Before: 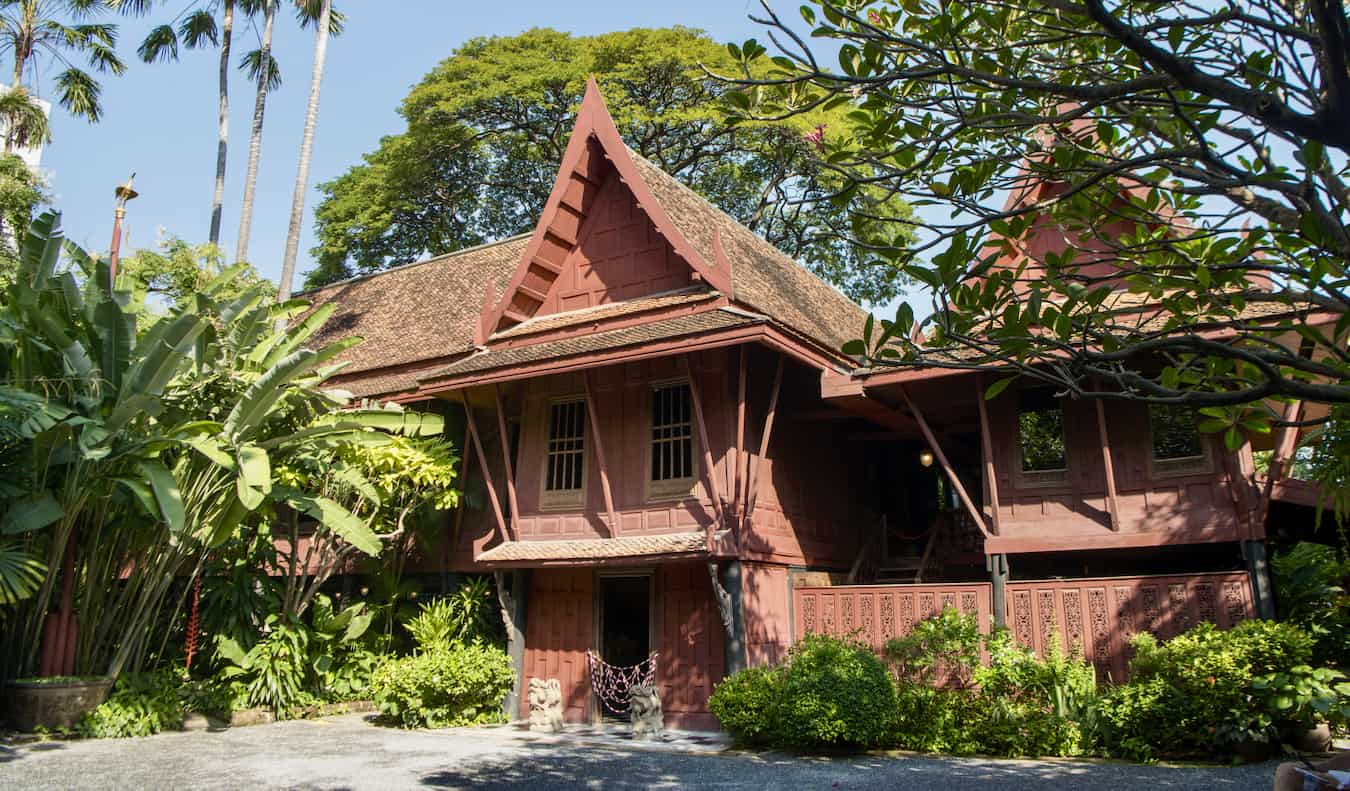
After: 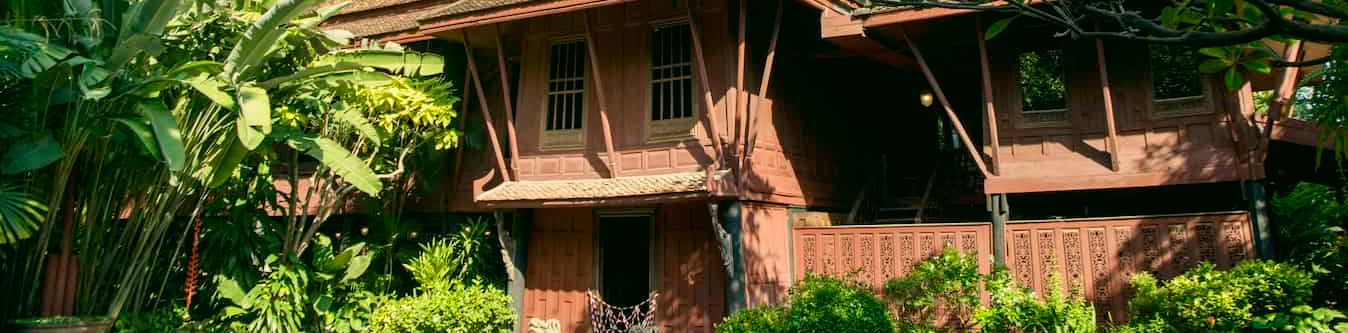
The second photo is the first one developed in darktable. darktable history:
color correction: highlights a* -0.482, highlights b* 9.48, shadows a* -9.48, shadows b* 0.803
crop: top 45.551%, bottom 12.262%
